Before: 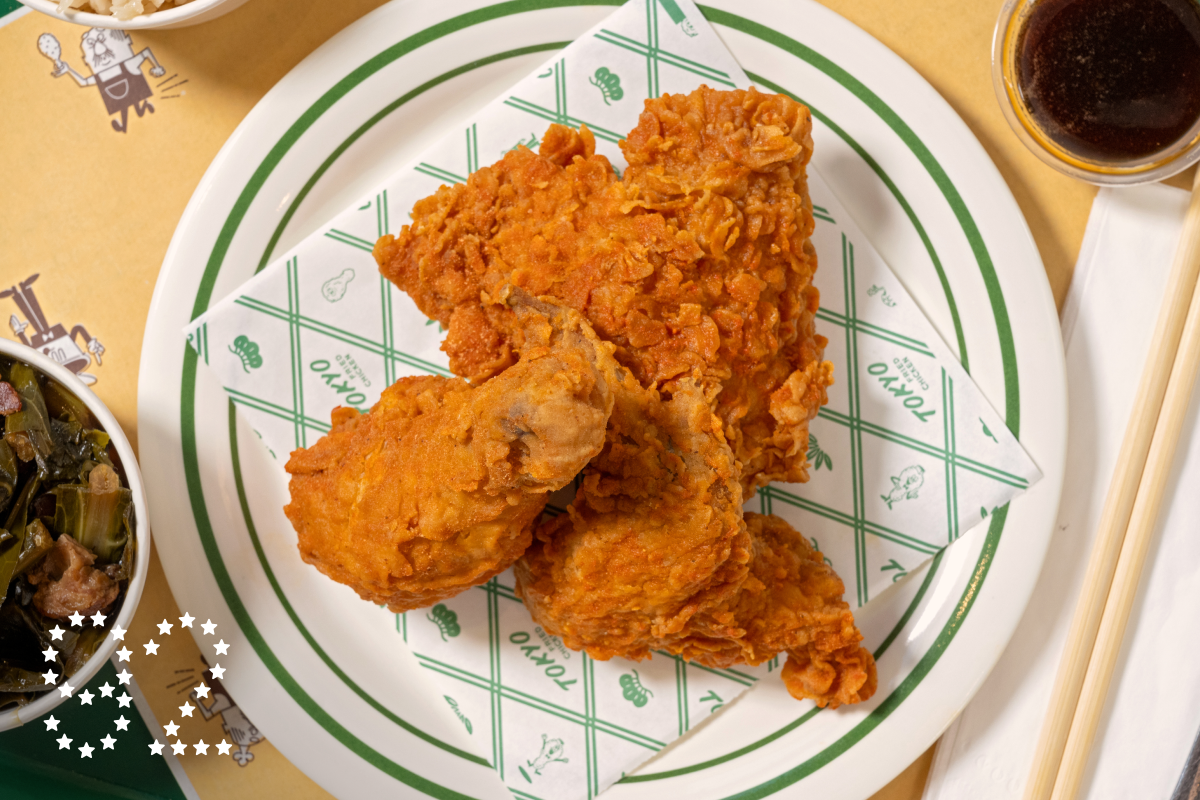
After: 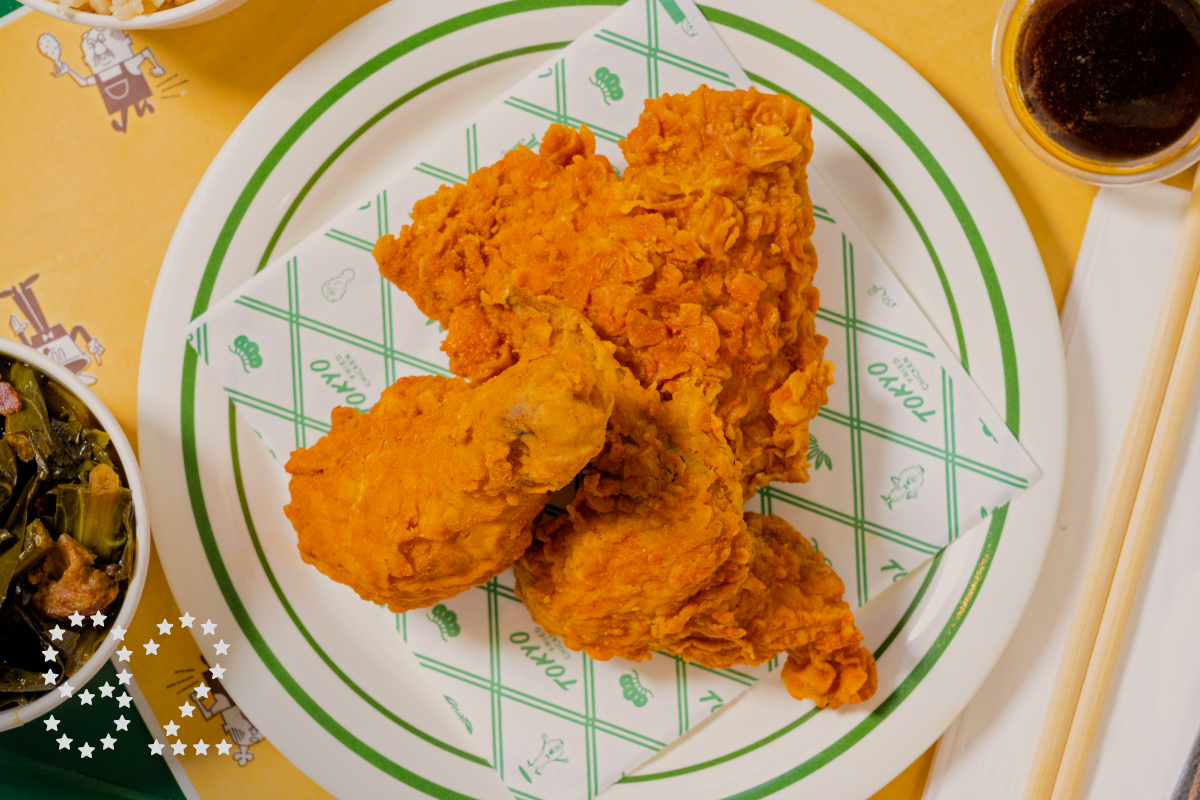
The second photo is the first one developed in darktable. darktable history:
filmic rgb: hardness 4.17
color balance rgb: perceptual saturation grading › global saturation 25%, perceptual brilliance grading › mid-tones 10%, perceptual brilliance grading › shadows 15%, global vibrance 20%
